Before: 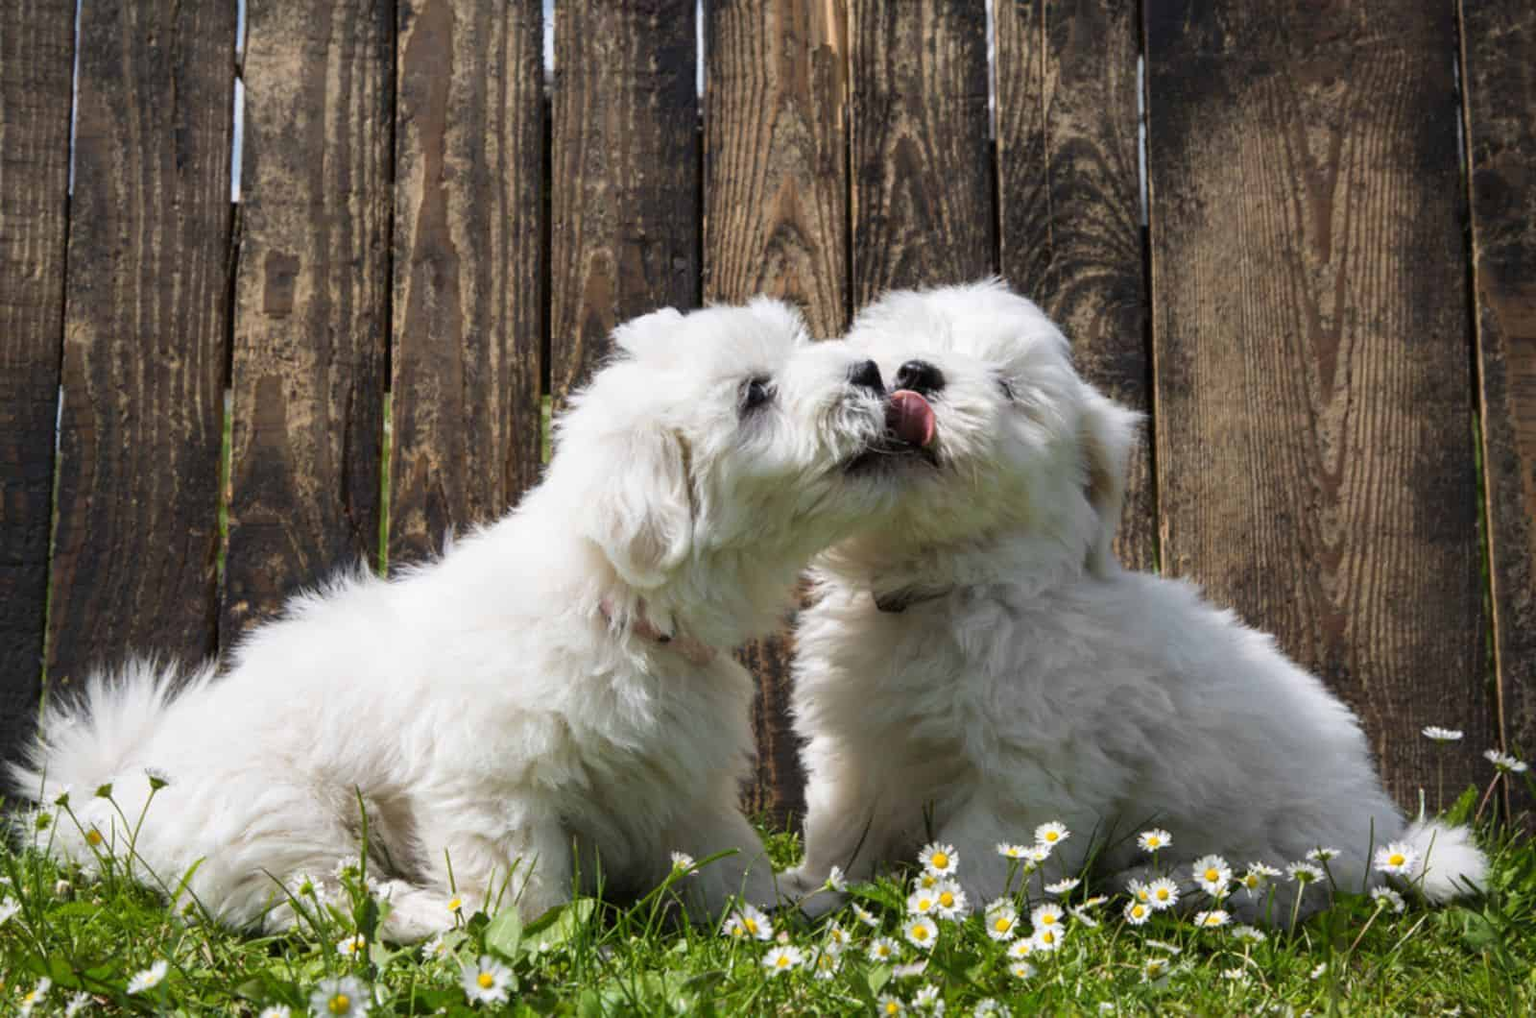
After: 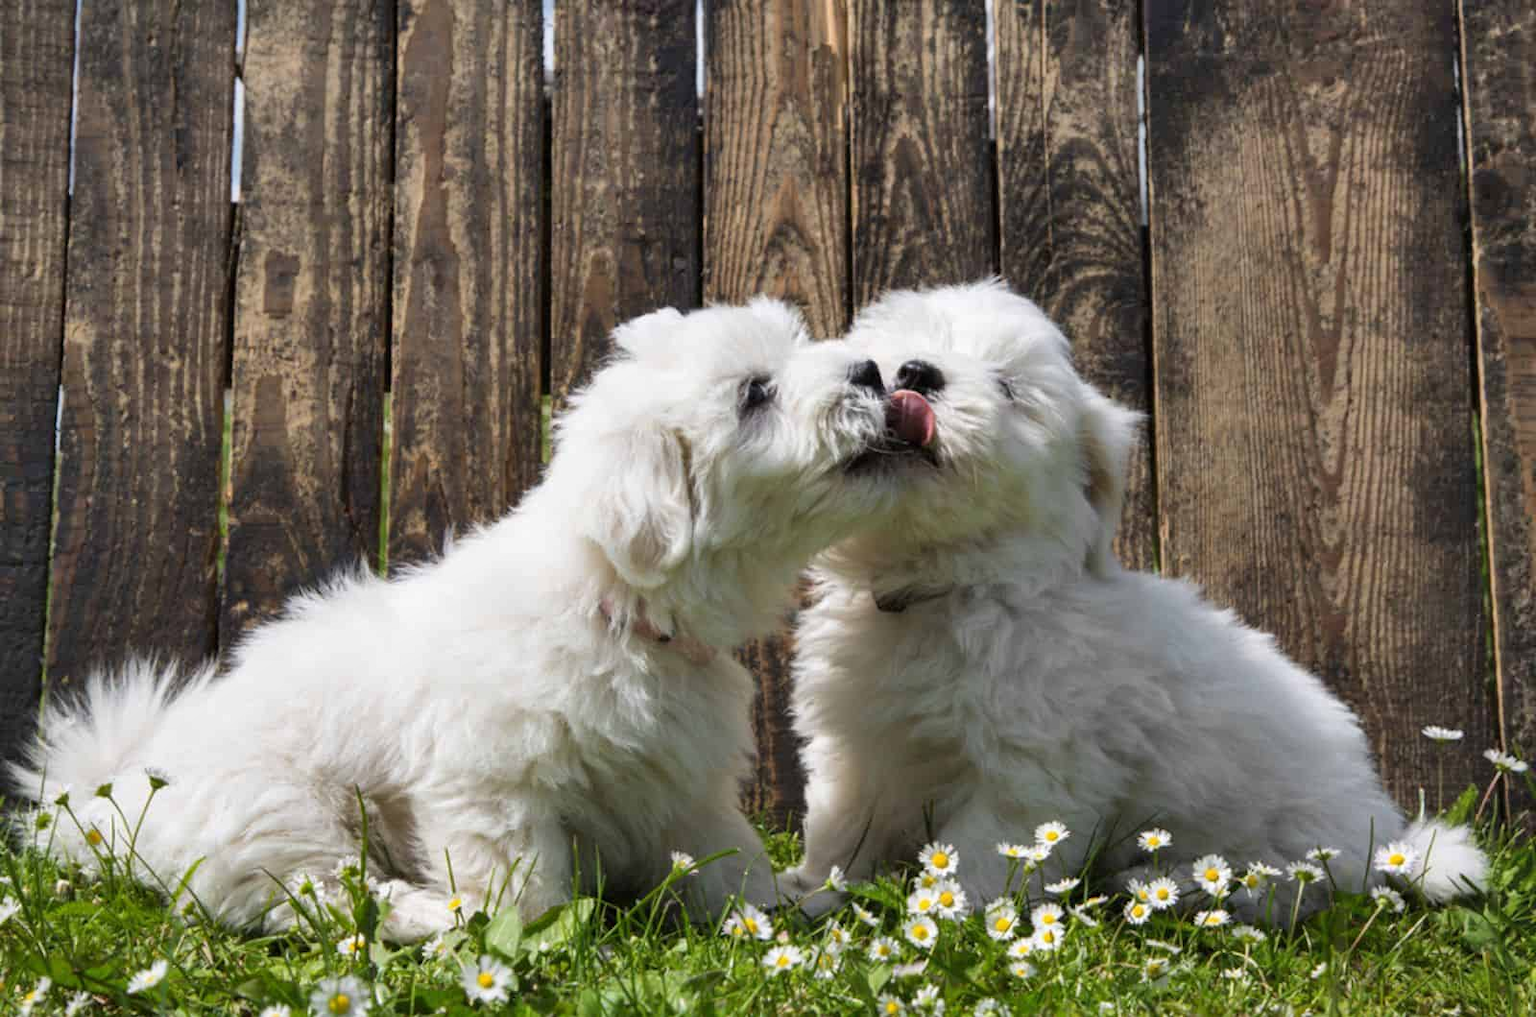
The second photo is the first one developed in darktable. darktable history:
tone equalizer: on, module defaults
shadows and highlights: shadows 60, soften with gaussian
